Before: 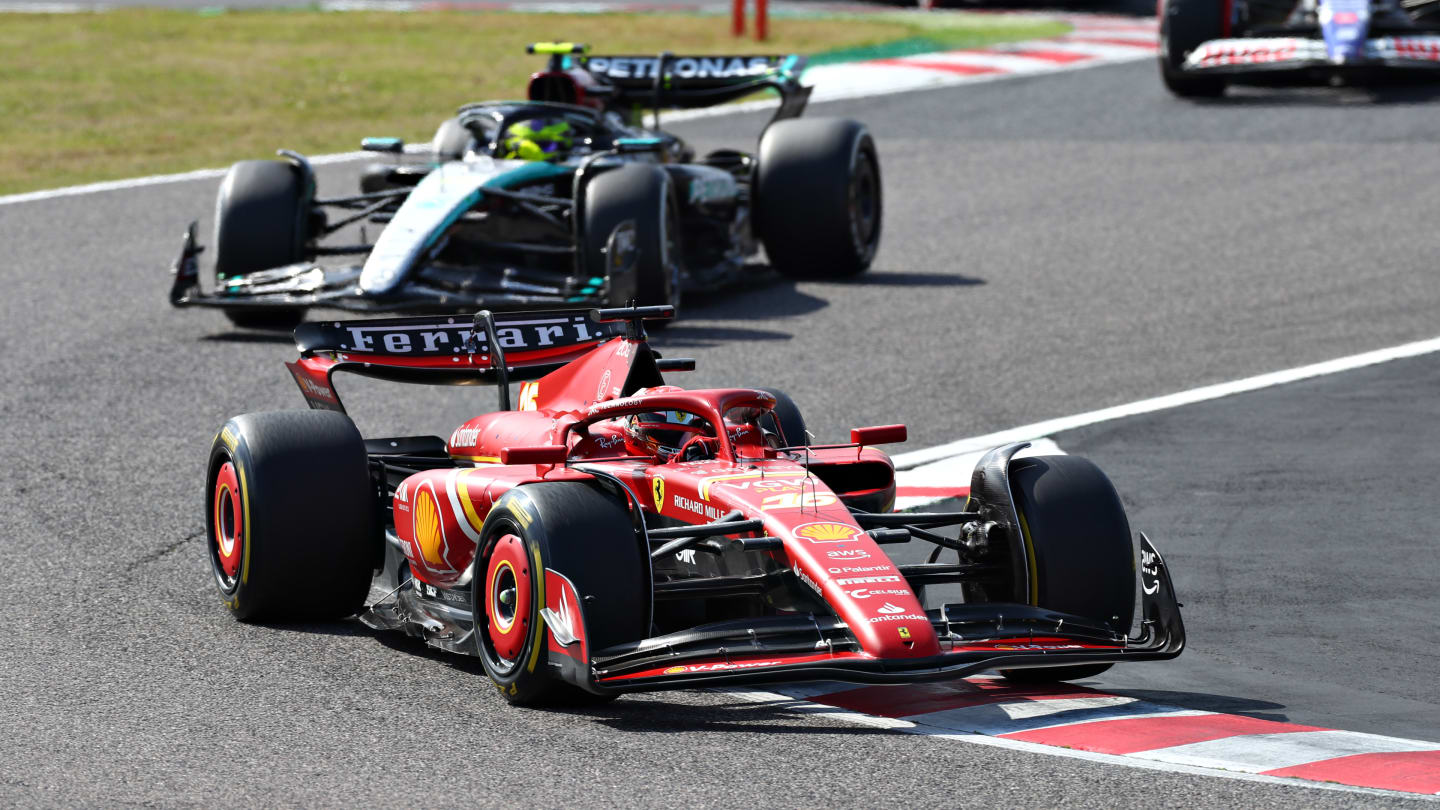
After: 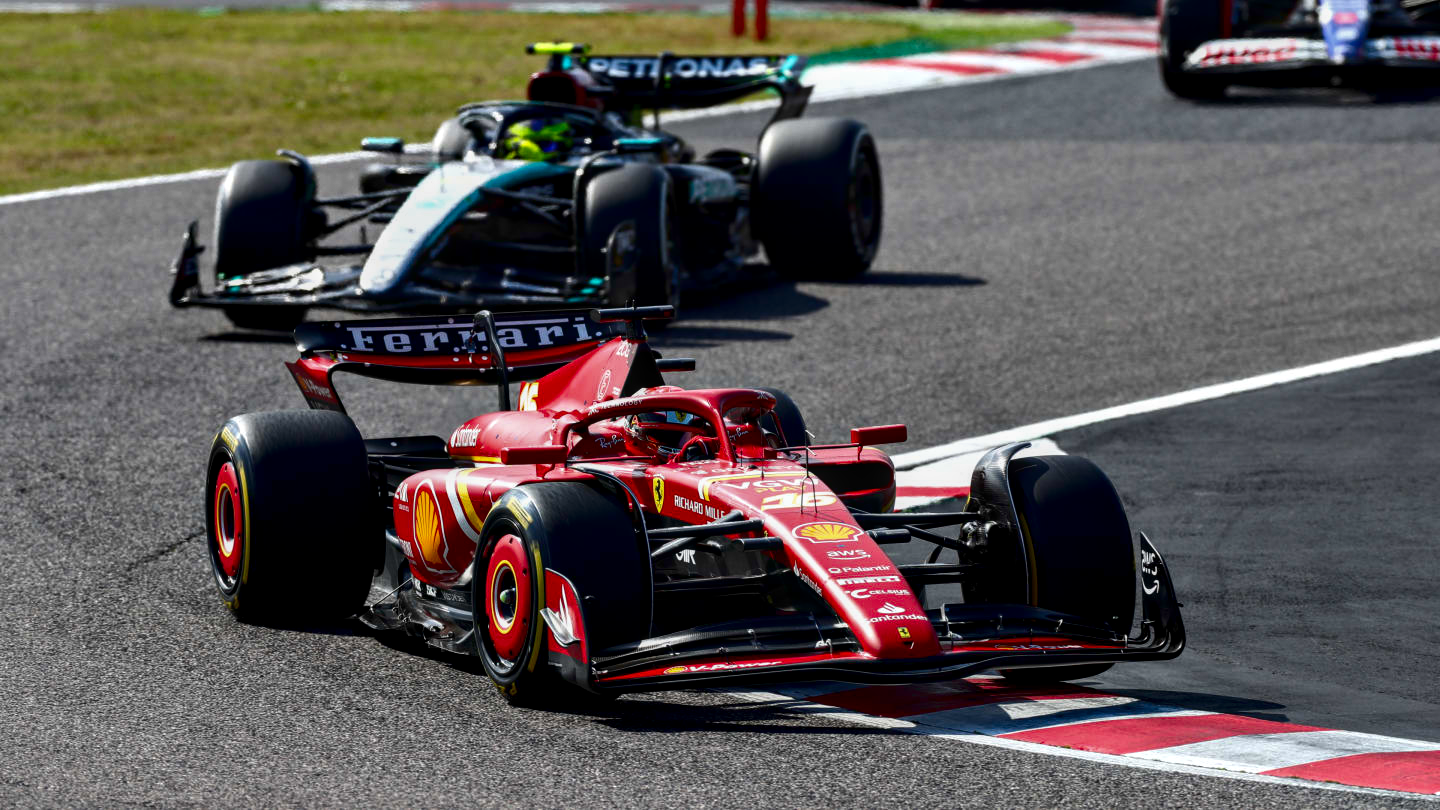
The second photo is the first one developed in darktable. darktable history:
local contrast: on, module defaults
contrast brightness saturation: contrast 0.095, brightness -0.26, saturation 0.148
